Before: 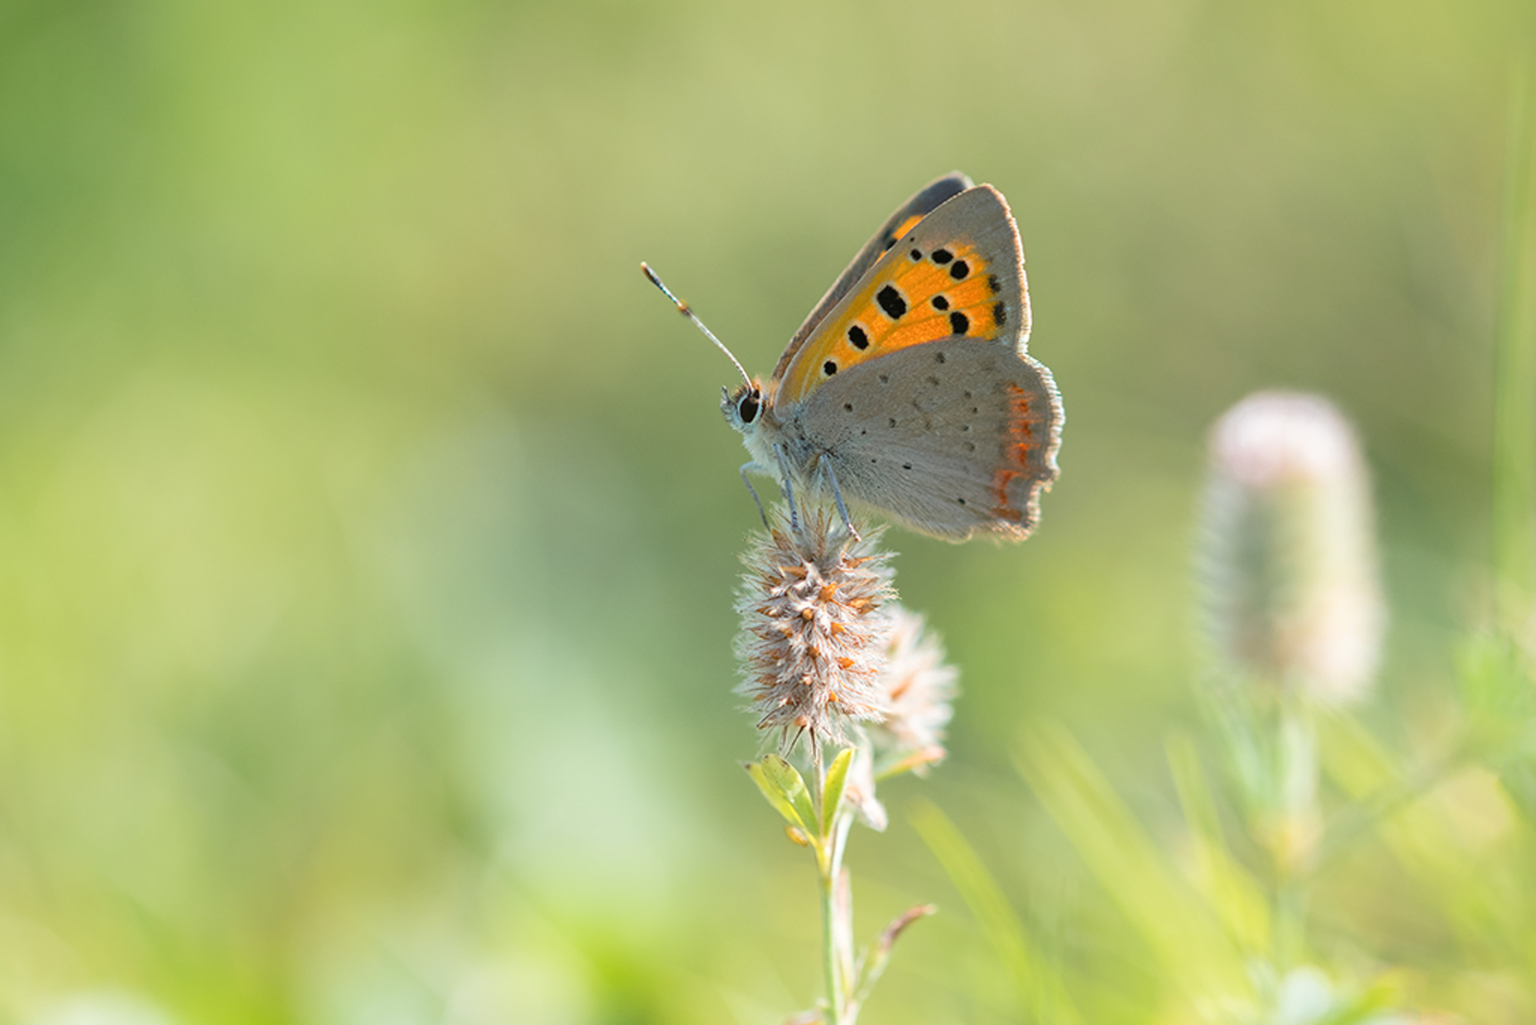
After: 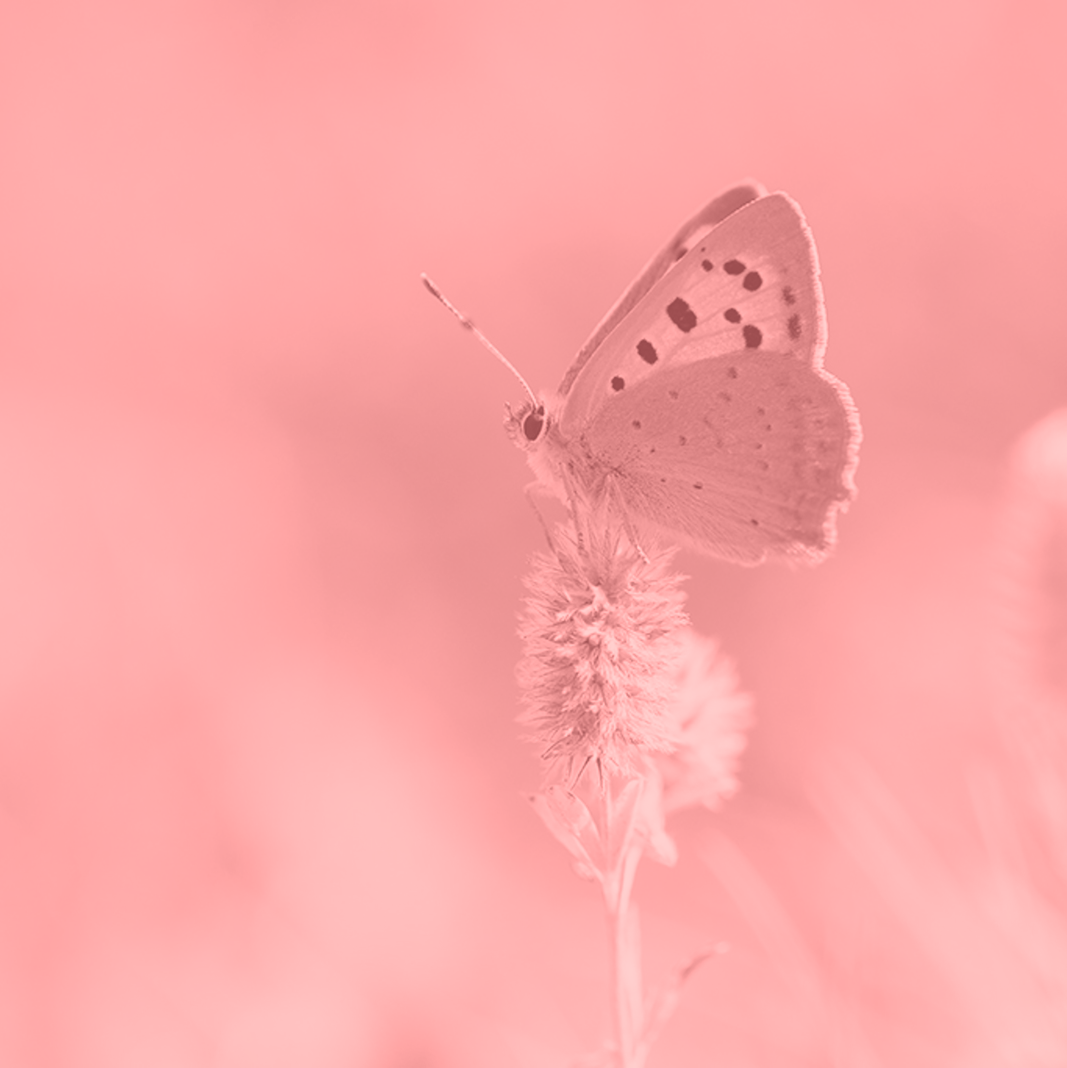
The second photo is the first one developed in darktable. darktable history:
crop and rotate: left 15.446%, right 17.836%
colorize: saturation 51%, source mix 50.67%, lightness 50.67%
